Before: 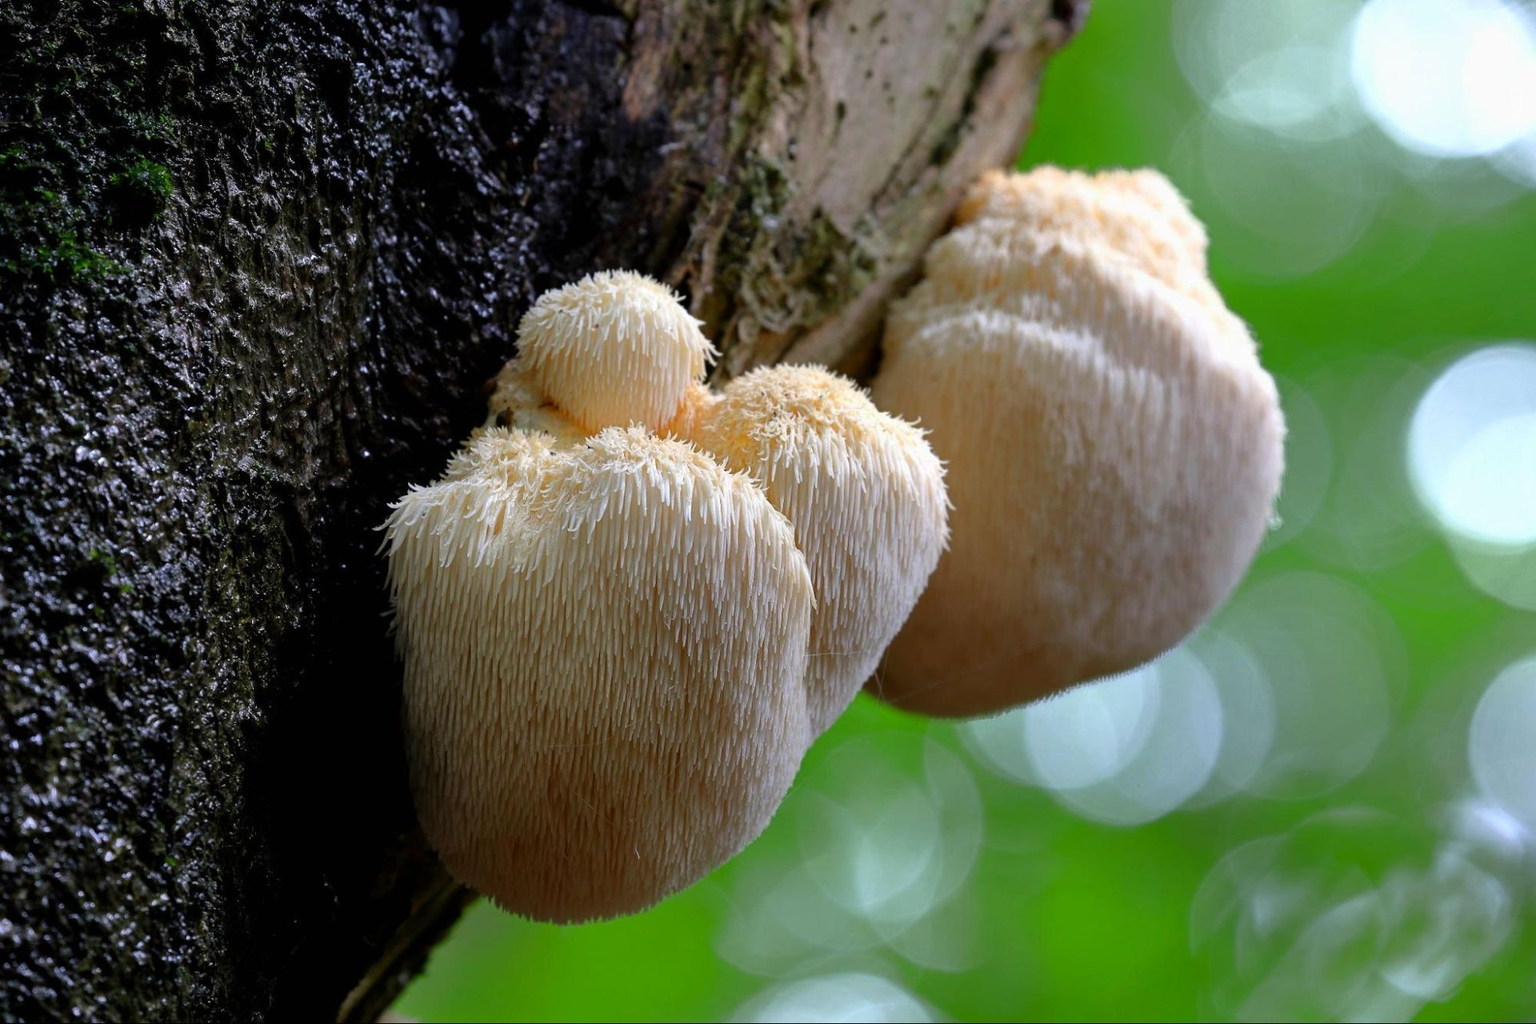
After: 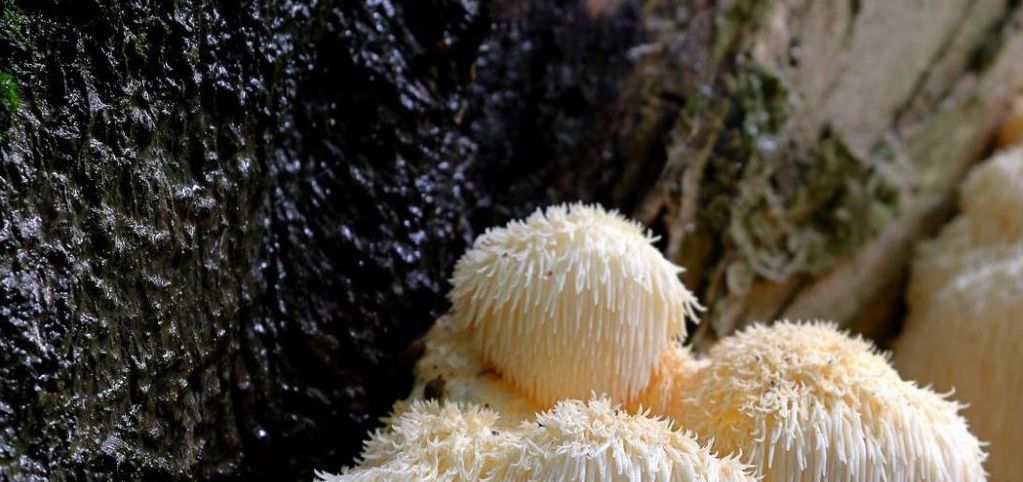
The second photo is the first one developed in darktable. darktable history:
crop: left 10.237%, top 10.515%, right 36.446%, bottom 51.829%
